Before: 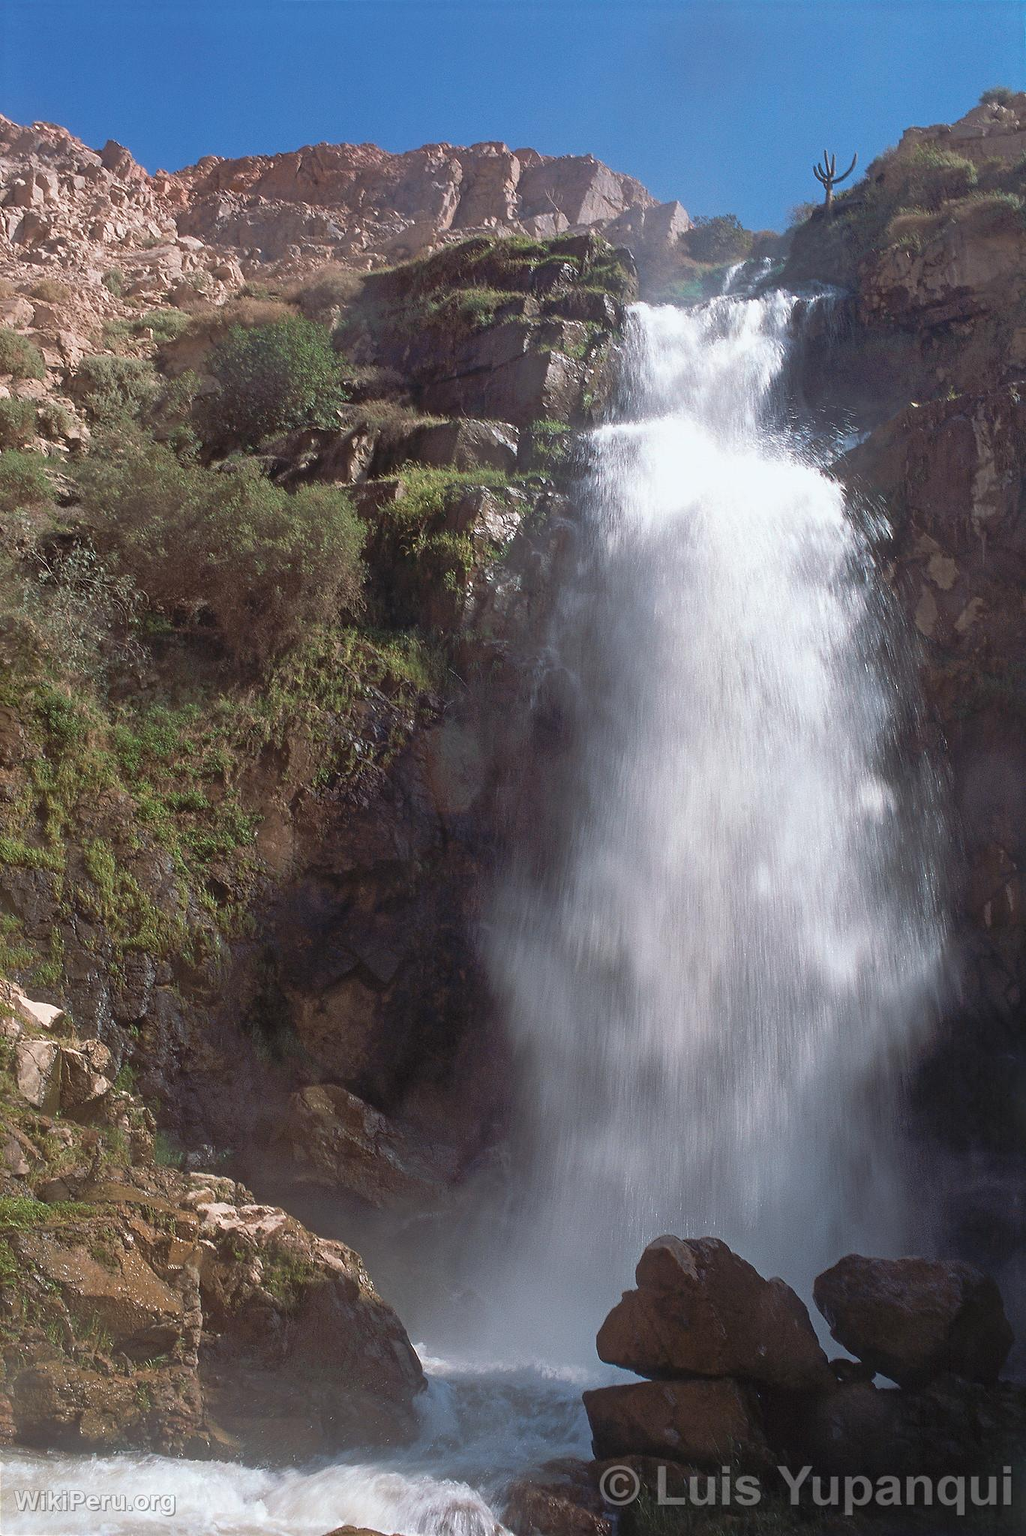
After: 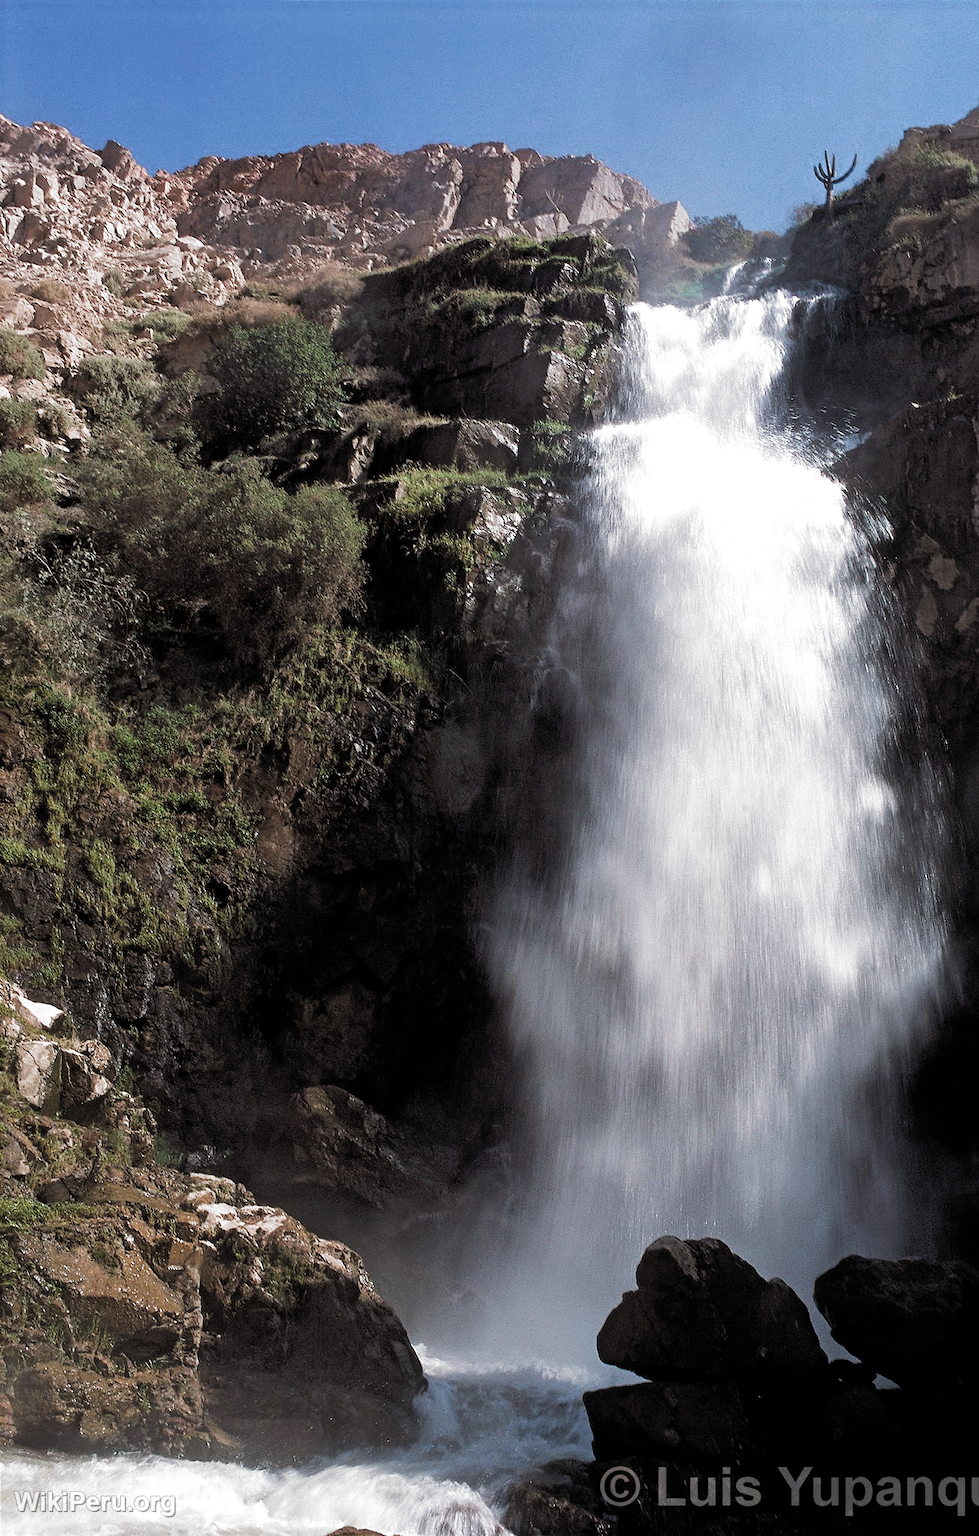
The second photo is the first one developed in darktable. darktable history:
crop: right 4.55%, bottom 0.037%
filmic rgb: black relative exposure -3.61 EV, white relative exposure 2.14 EV, hardness 3.62, preserve chrominance RGB euclidean norm, color science v5 (2021), contrast in shadows safe, contrast in highlights safe
